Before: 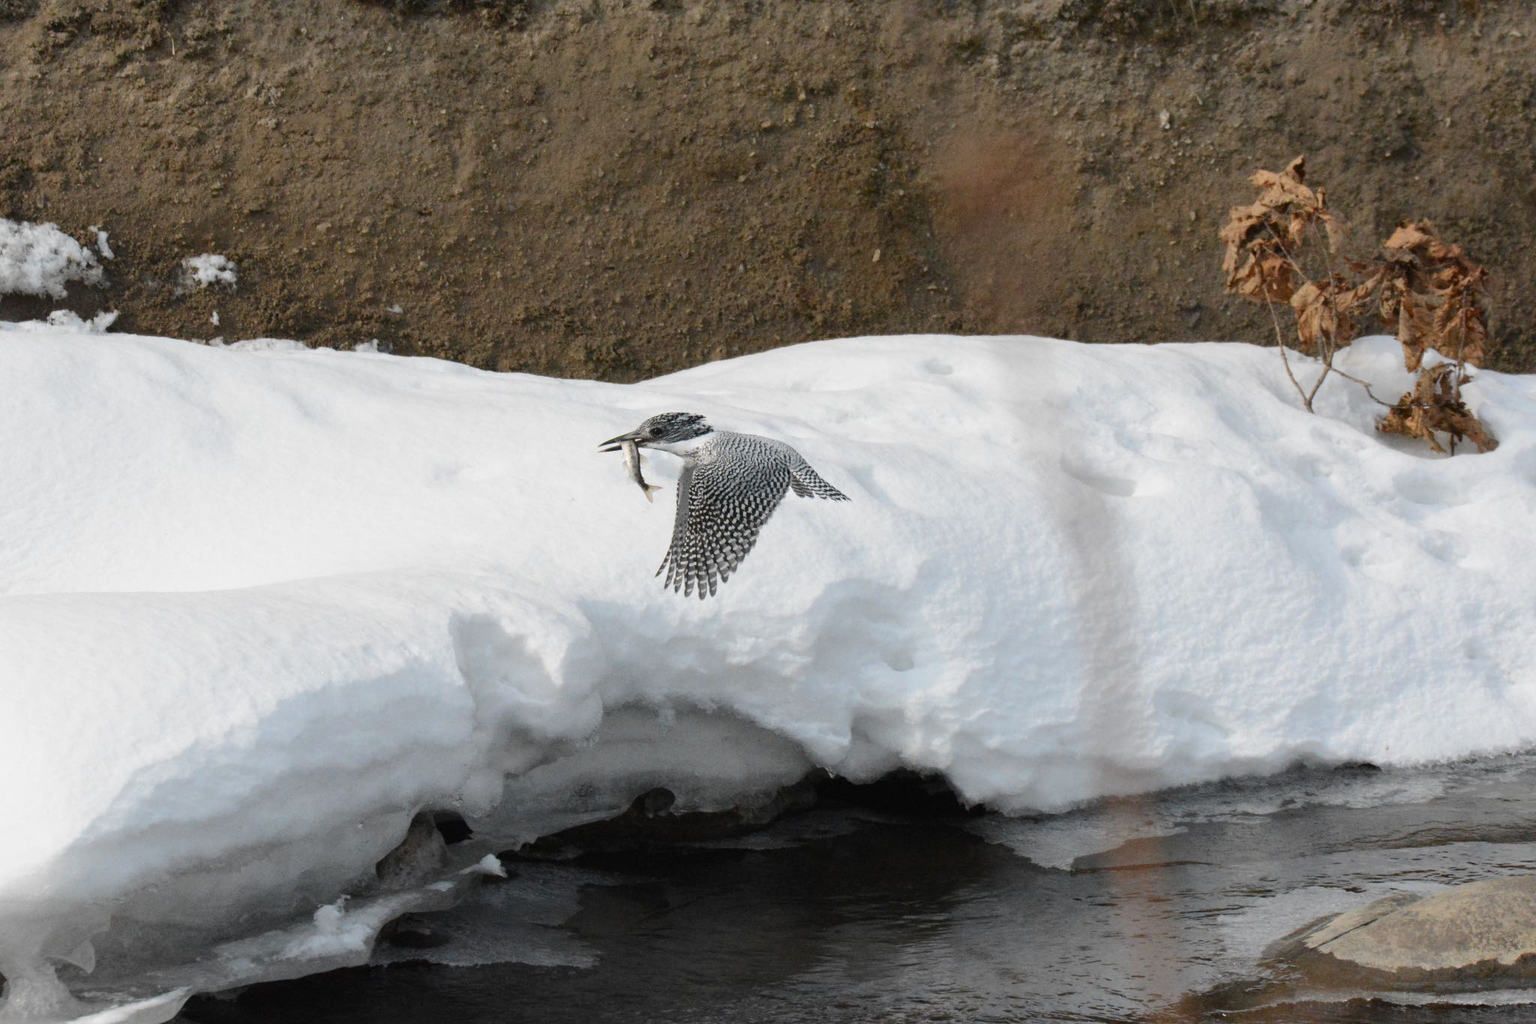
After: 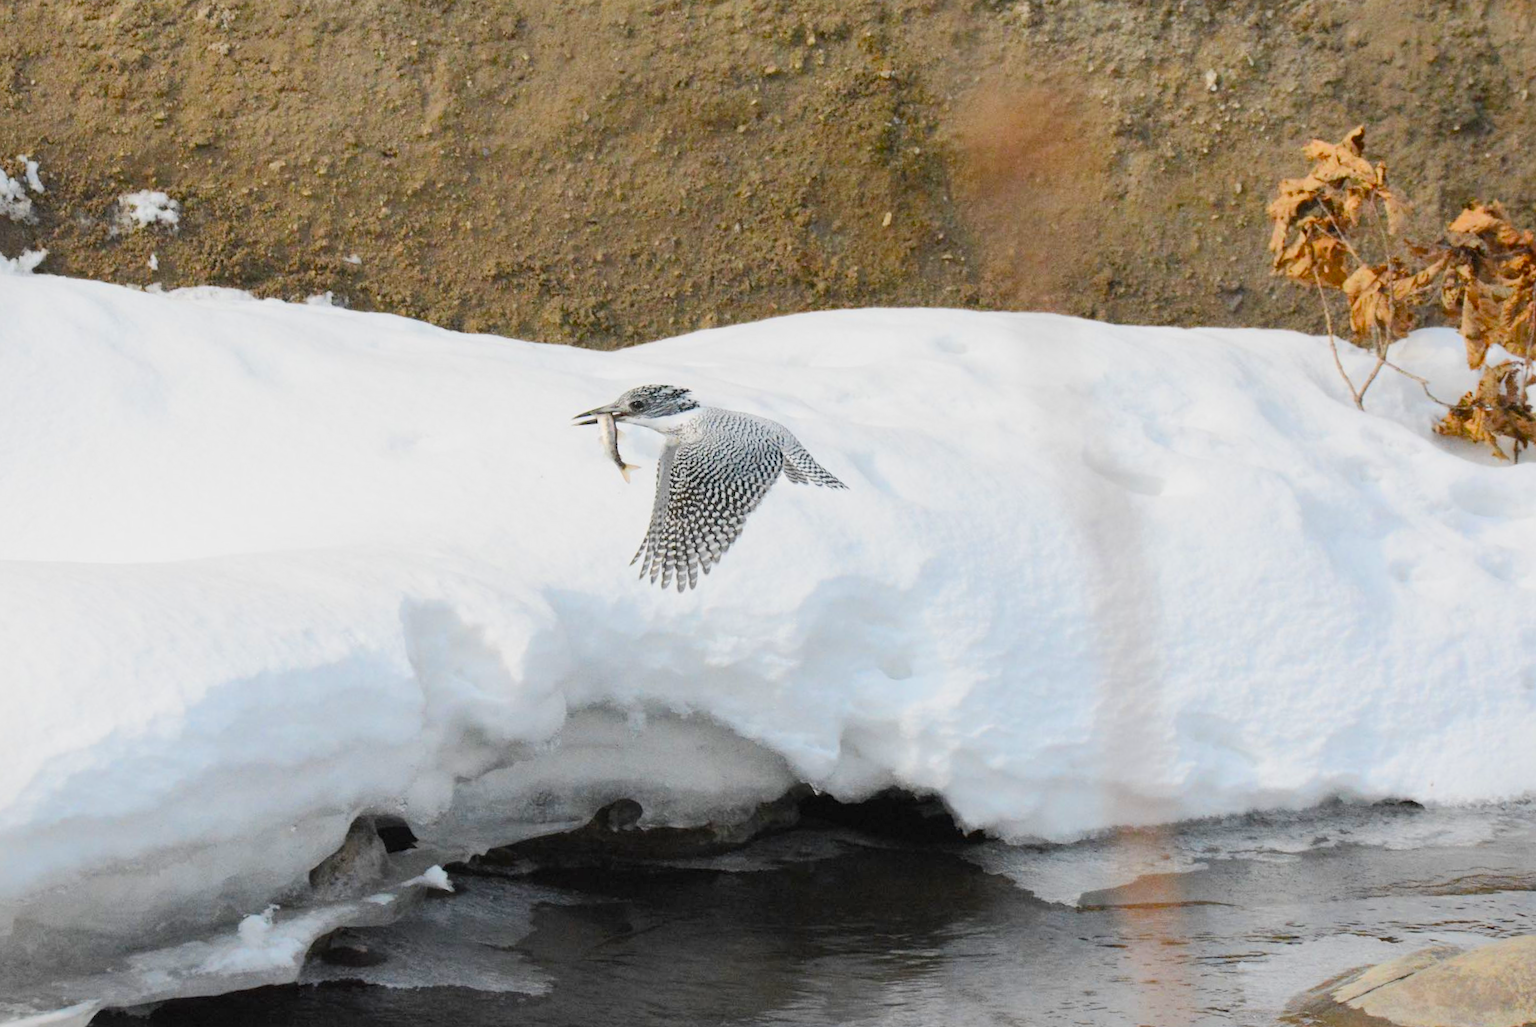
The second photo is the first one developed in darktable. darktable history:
crop and rotate: angle -2.08°, left 3.115%, top 3.663%, right 1.602%, bottom 0.754%
vignetting: fall-off start 100.65%, brightness -0.232, saturation 0.14, width/height ratio 1.311
color zones: curves: ch2 [(0, 0.5) (0.084, 0.497) (0.323, 0.335) (0.4, 0.497) (1, 0.5)], mix -120.25%
tone equalizer: -8 EV -0.002 EV, -7 EV 0.004 EV, -6 EV -0.041 EV, -5 EV 0.015 EV, -4 EV -0.011 EV, -3 EV 0.028 EV, -2 EV -0.053 EV, -1 EV -0.301 EV, +0 EV -0.569 EV, edges refinement/feathering 500, mask exposure compensation -1.57 EV, preserve details guided filter
exposure: black level correction 0, exposure 1.2 EV, compensate highlight preservation false
filmic rgb: black relative exposure -16 EV, white relative exposure 4.03 EV, target black luminance 0%, hardness 7.61, latitude 72.92%, contrast 0.904, highlights saturation mix 10.57%, shadows ↔ highlights balance -0.366%, color science v5 (2021), contrast in shadows safe, contrast in highlights safe
